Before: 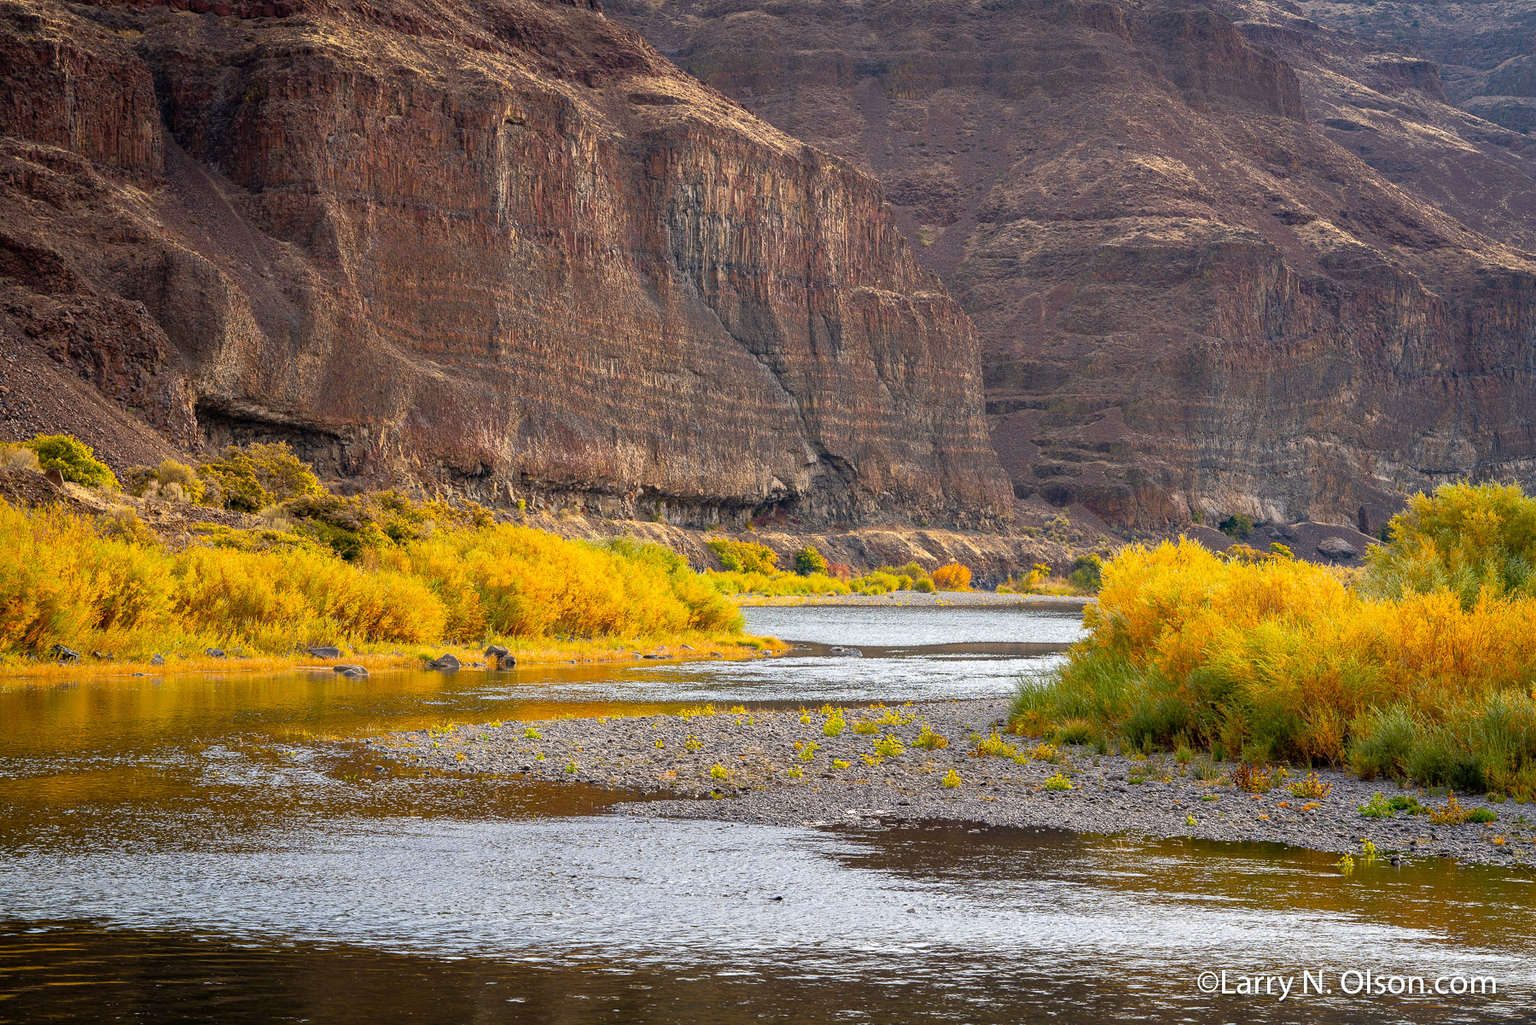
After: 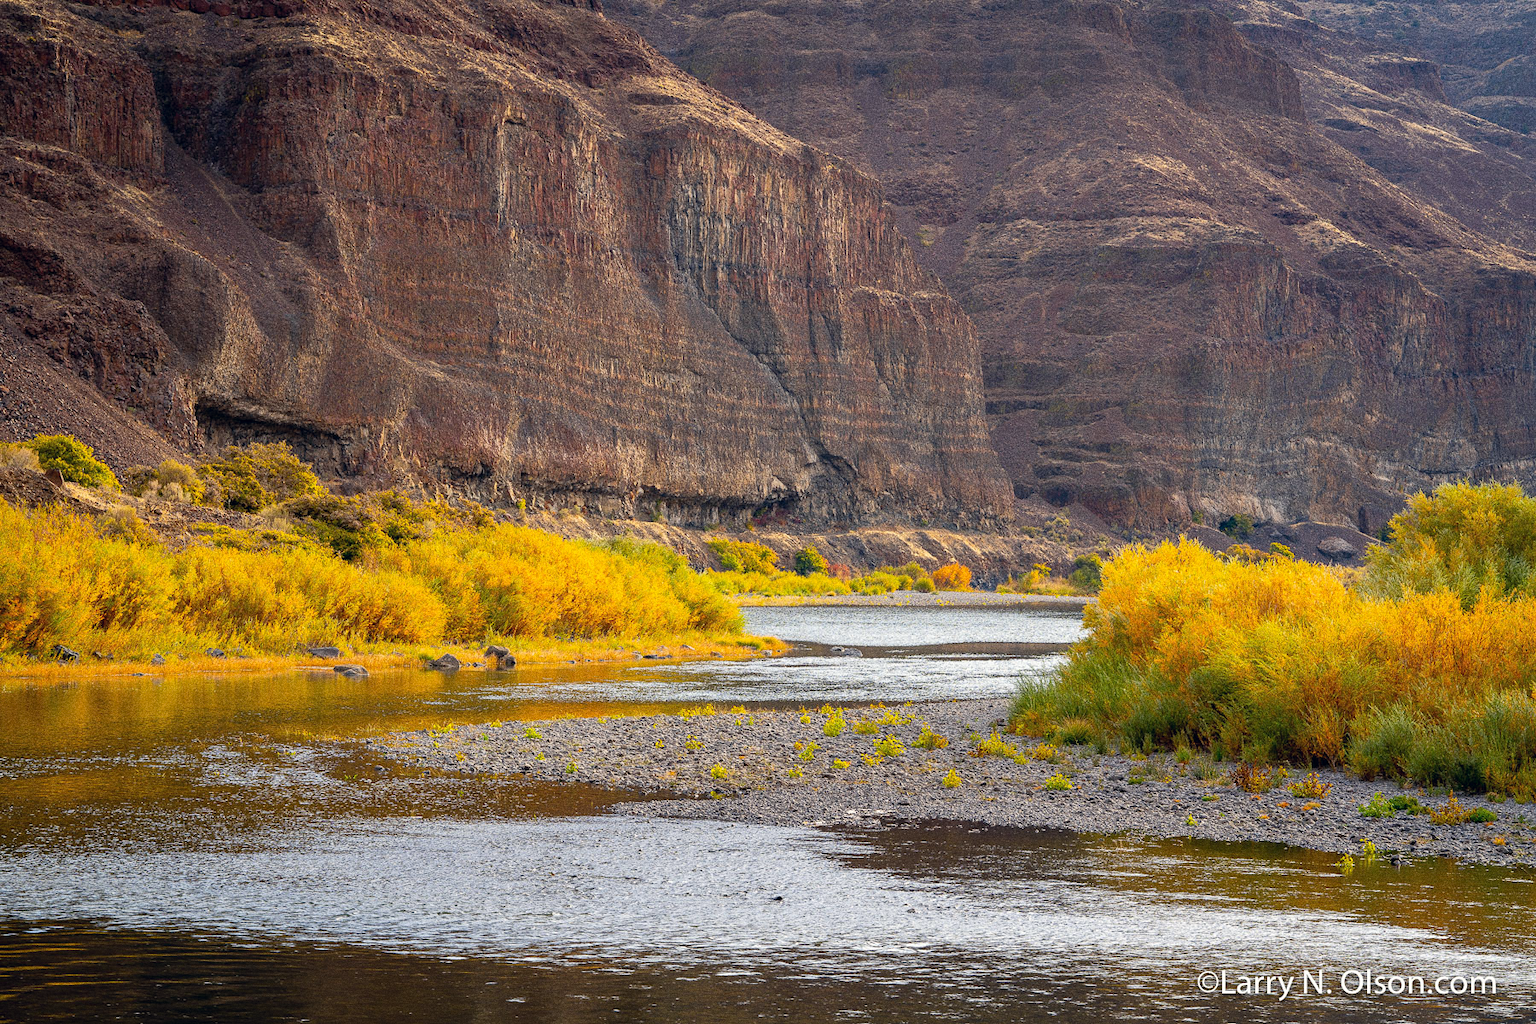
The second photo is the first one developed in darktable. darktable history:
color correction: highlights a* 0.207, highlights b* 2.7, shadows a* -0.874, shadows b* -4.78
grain: coarseness 0.09 ISO, strength 40%
